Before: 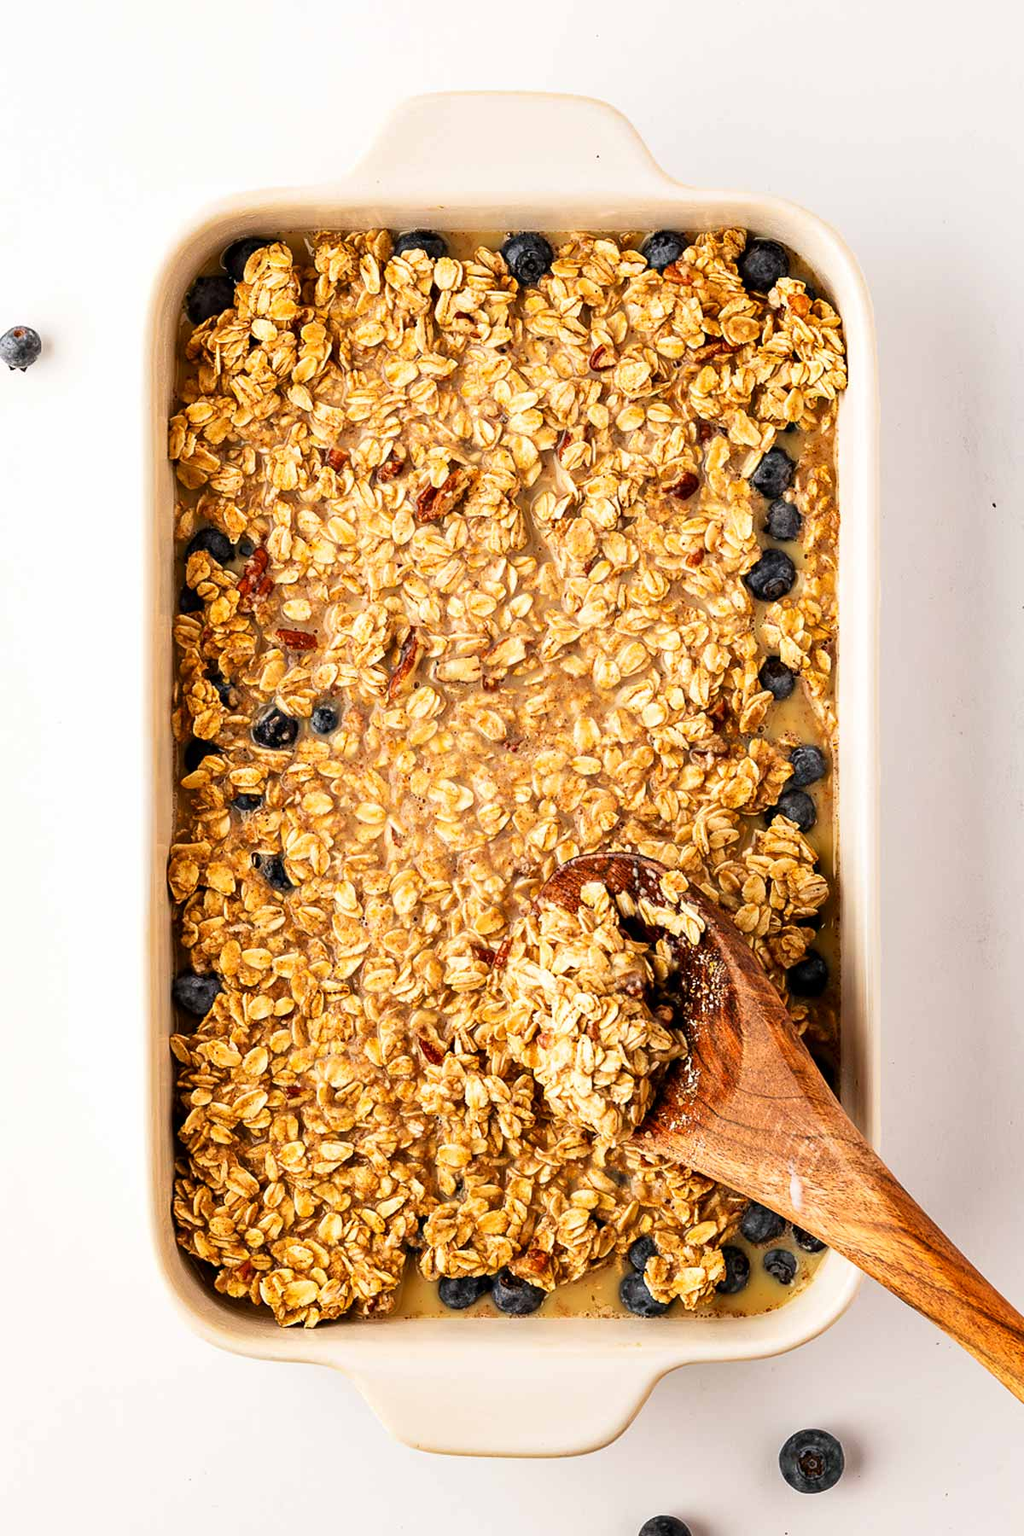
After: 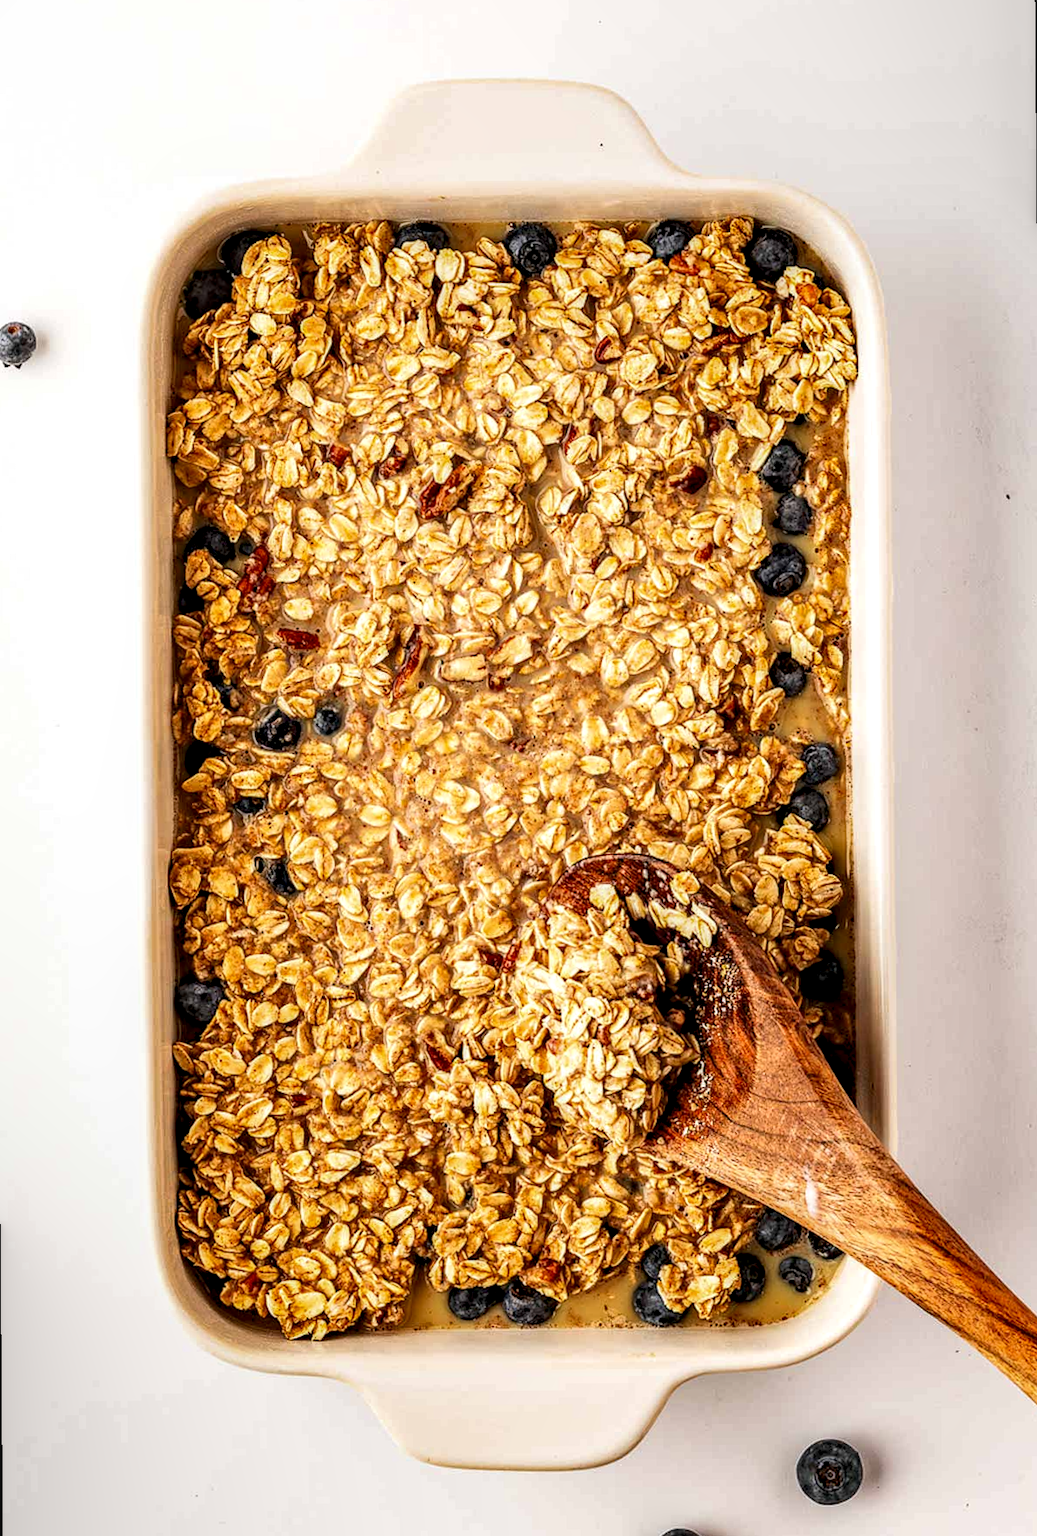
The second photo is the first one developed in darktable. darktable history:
local contrast: highlights 25%, detail 150%
rotate and perspective: rotation -0.45°, automatic cropping original format, crop left 0.008, crop right 0.992, crop top 0.012, crop bottom 0.988
